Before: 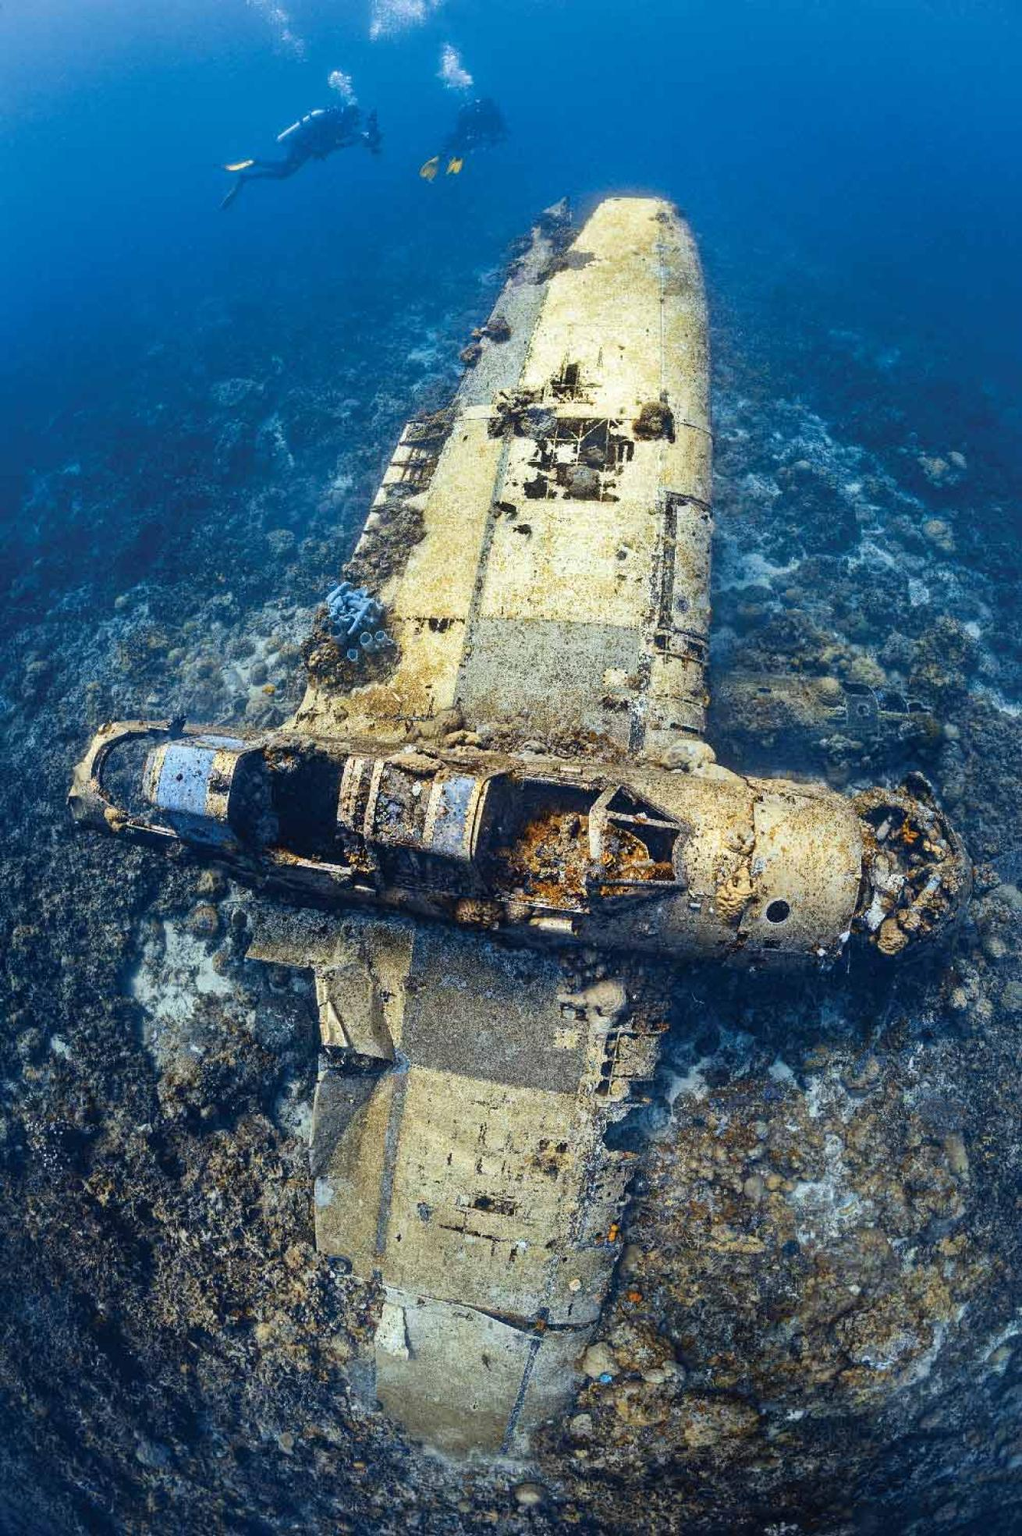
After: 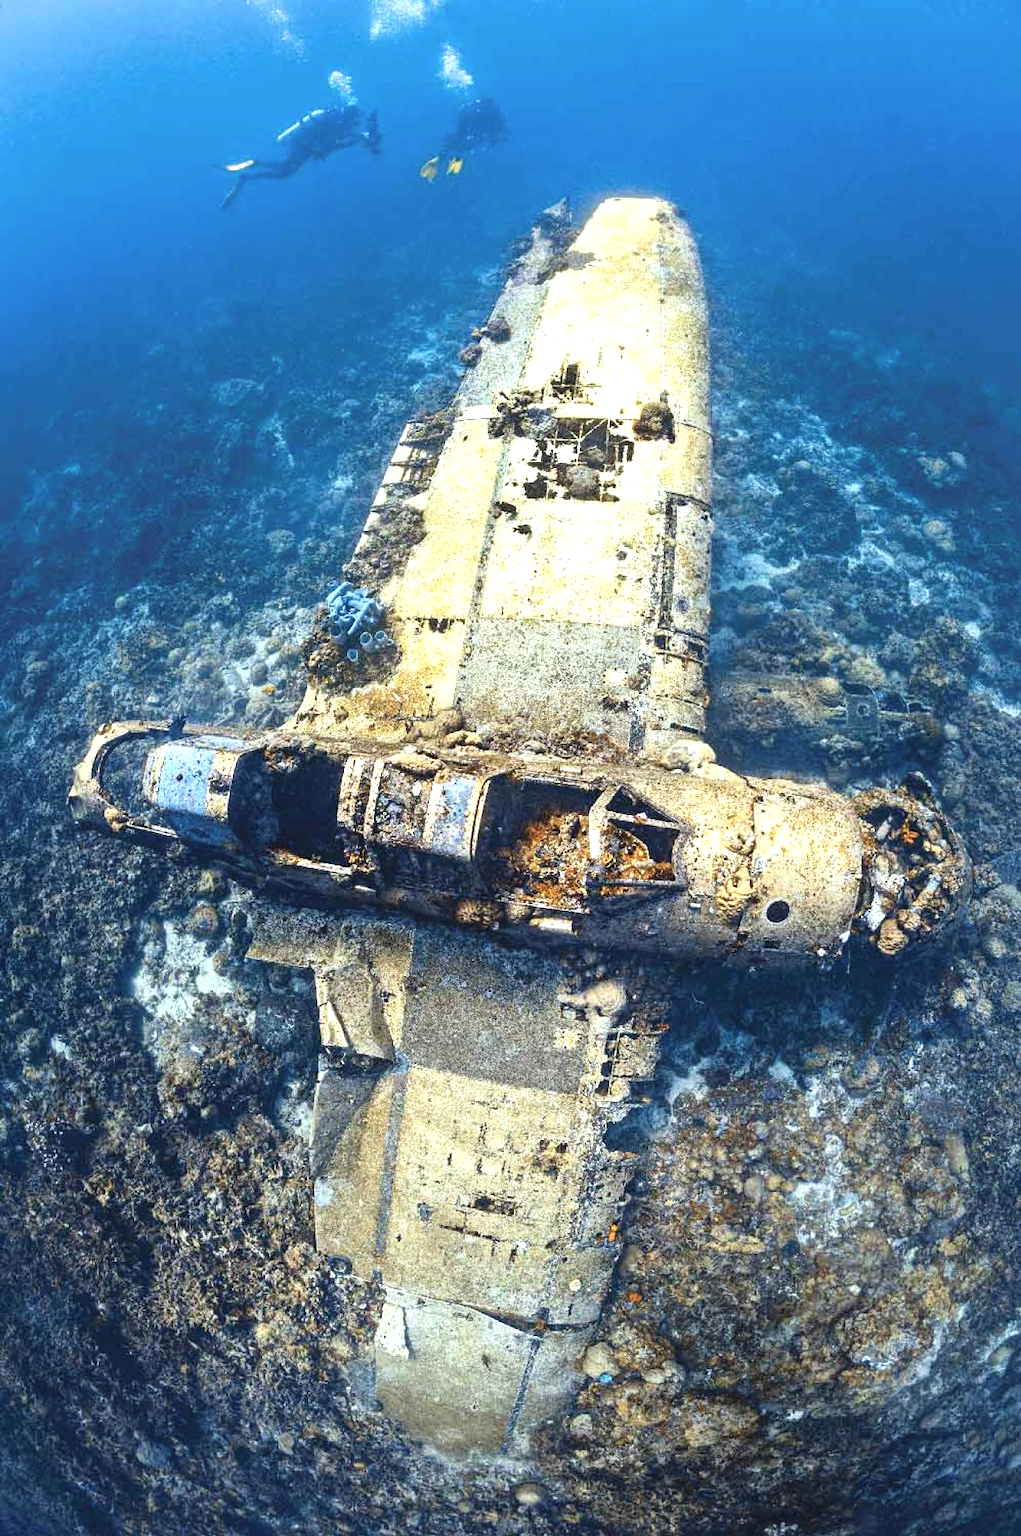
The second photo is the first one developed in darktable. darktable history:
exposure: black level correction -0.002, exposure 0.708 EV, compensate exposure bias true, compensate highlight preservation false
contrast brightness saturation: saturation -0.05
tone equalizer: on, module defaults
shadows and highlights: shadows 12, white point adjustment 1.2, highlights -0.36, soften with gaussian
